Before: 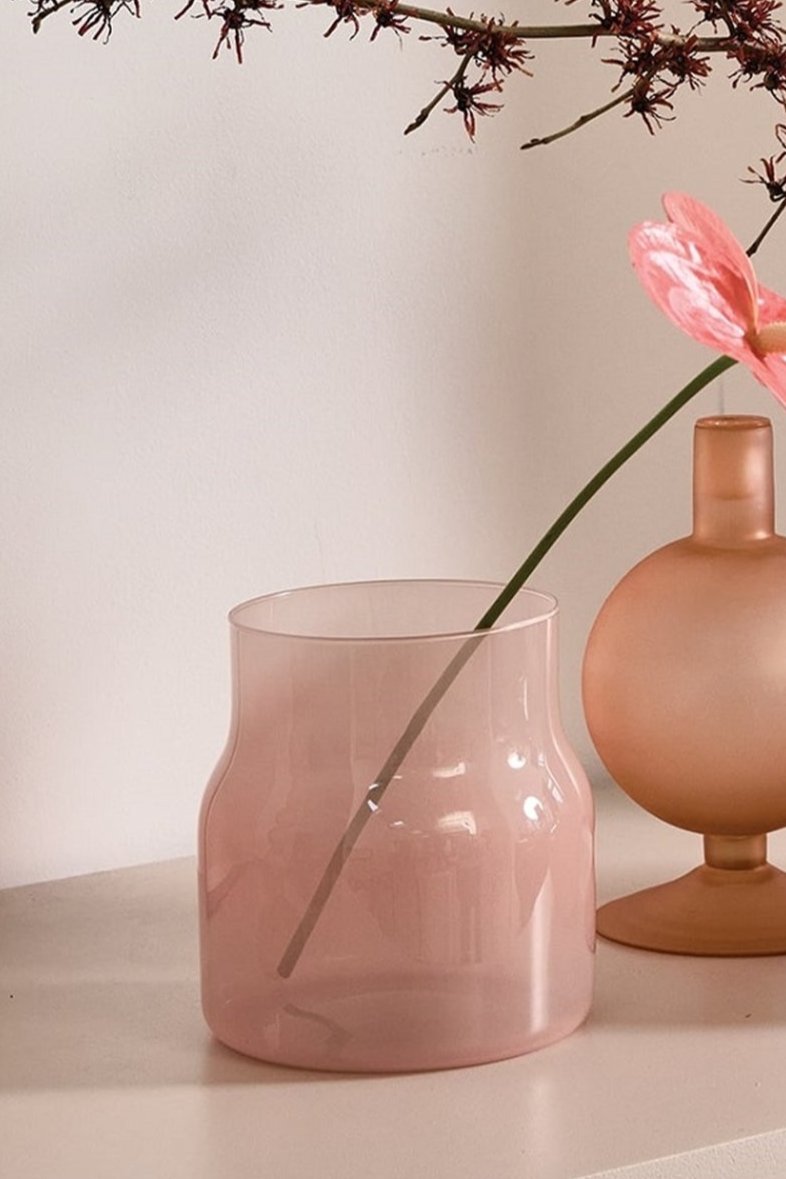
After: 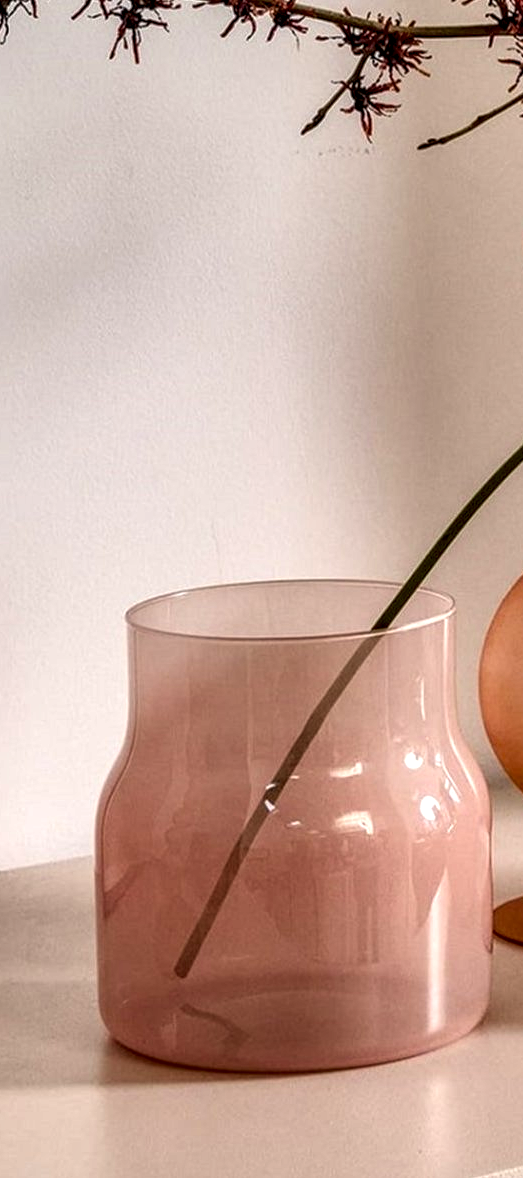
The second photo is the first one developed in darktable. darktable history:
local contrast: highlights 16%, detail 188%
color balance rgb: perceptual saturation grading › global saturation 31.248%
crop and rotate: left 13.345%, right 20.037%
